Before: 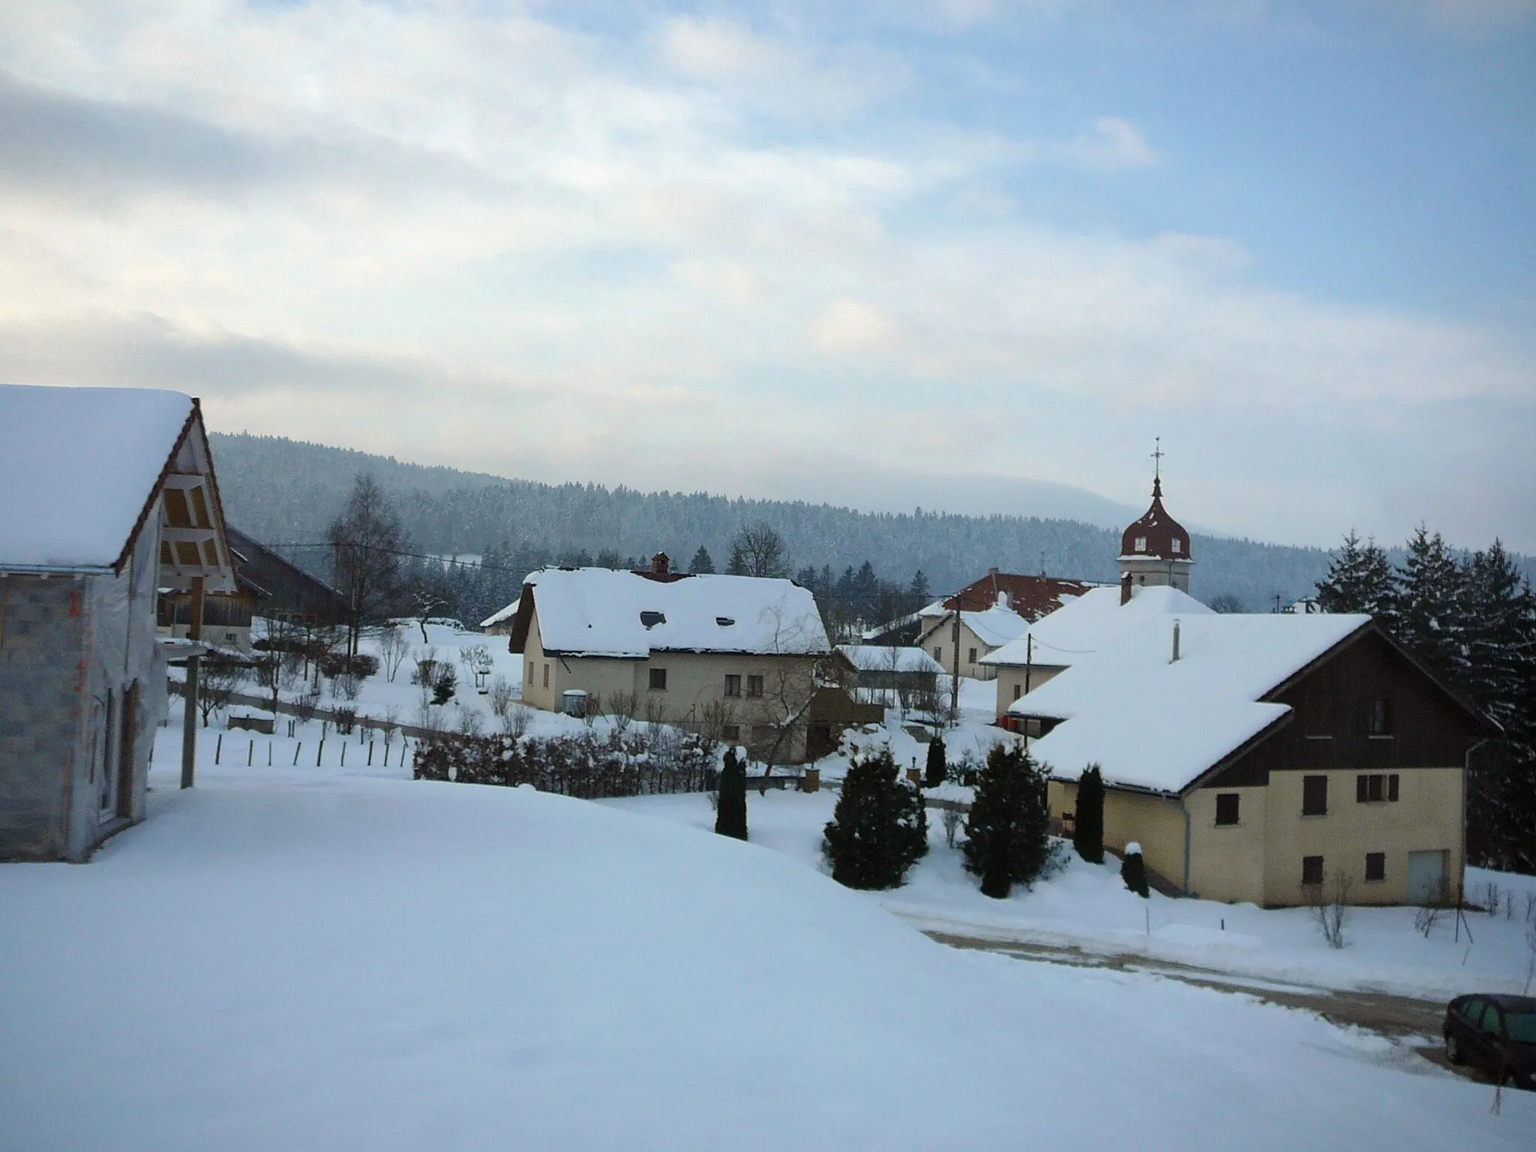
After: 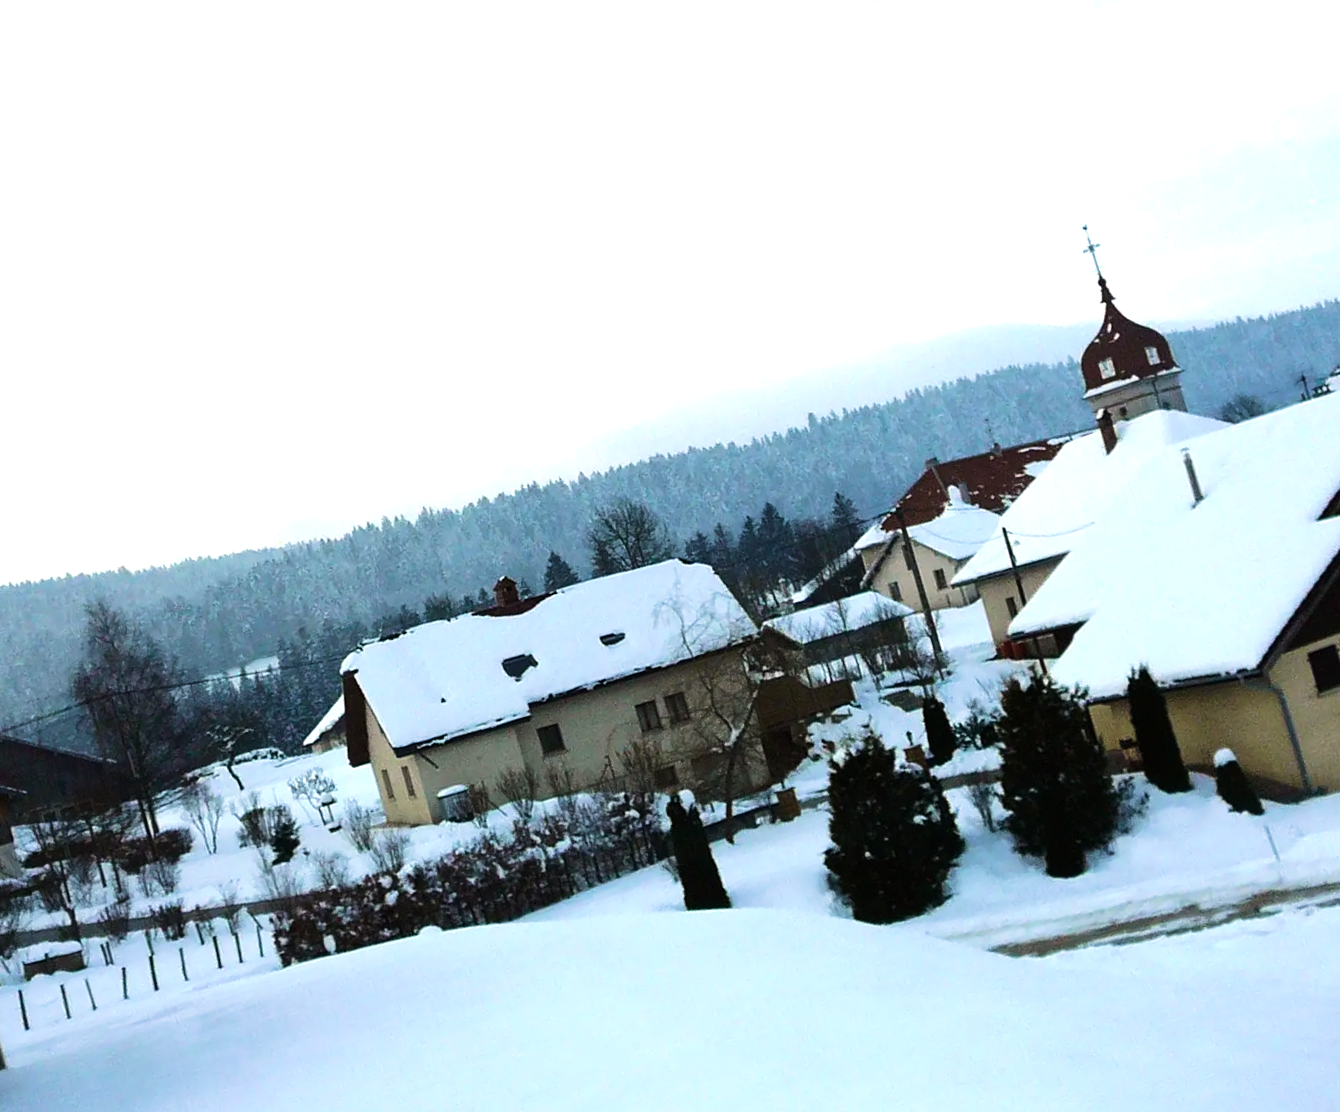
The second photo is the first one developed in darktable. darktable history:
velvia: strength 45.15%
tone equalizer: -8 EV -1.1 EV, -7 EV -1.02 EV, -6 EV -0.897 EV, -5 EV -0.584 EV, -3 EV 0.585 EV, -2 EV 0.861 EV, -1 EV 0.997 EV, +0 EV 1.06 EV, edges refinement/feathering 500, mask exposure compensation -1.57 EV, preserve details no
crop and rotate: angle 18.08°, left 6.872%, right 3.792%, bottom 1.136%
